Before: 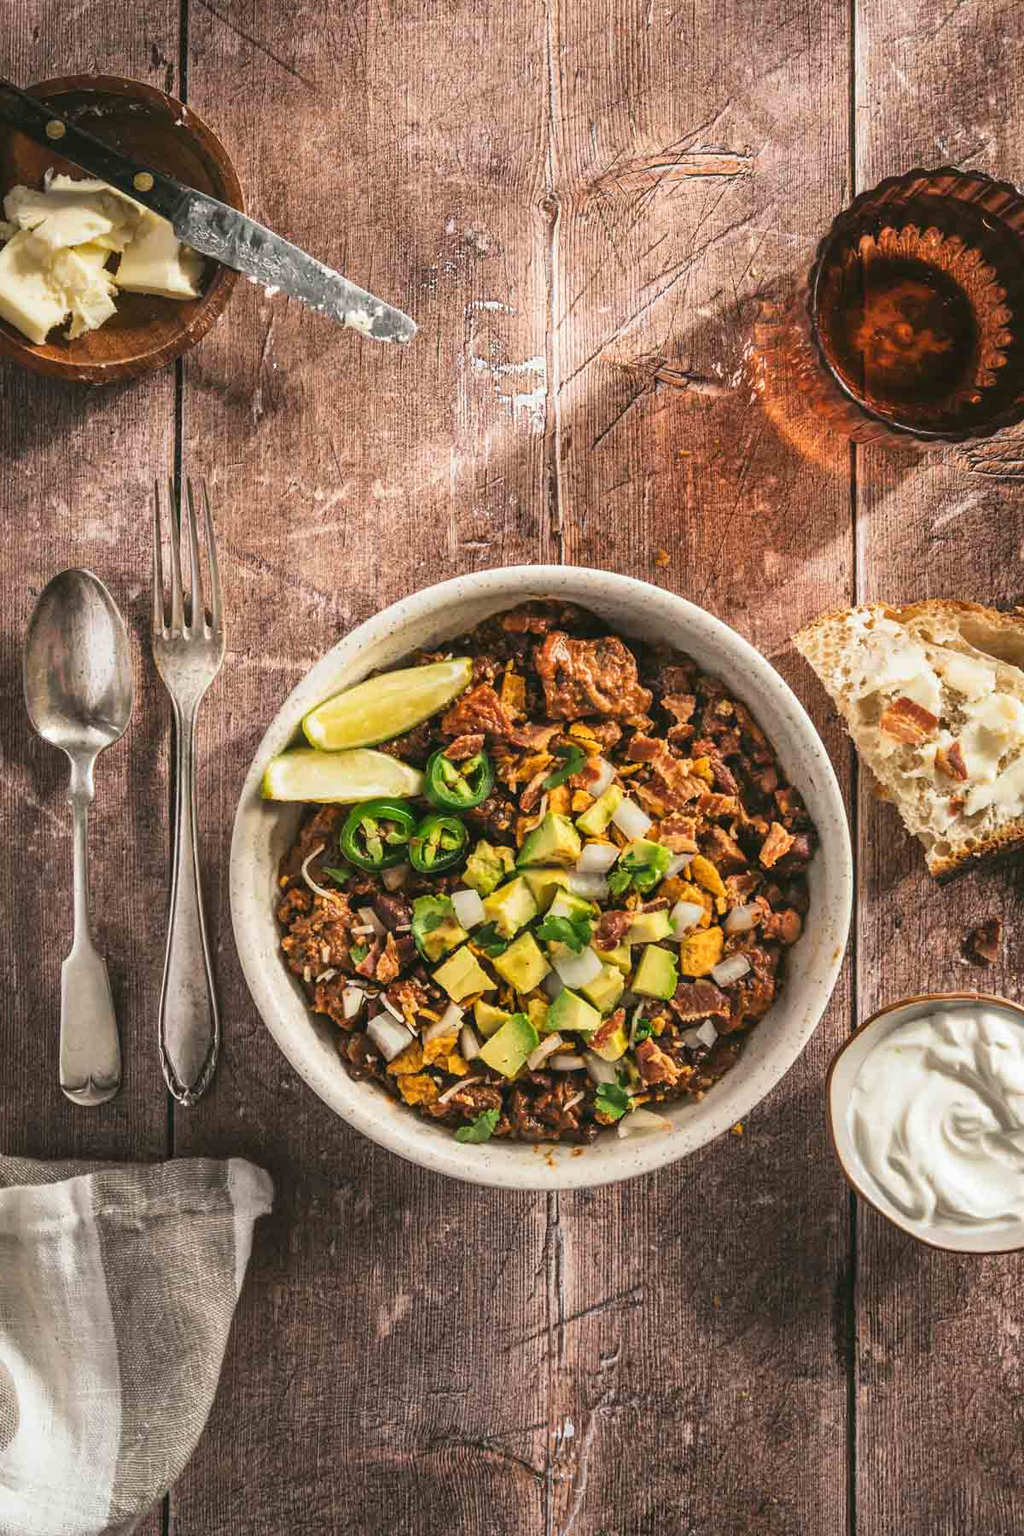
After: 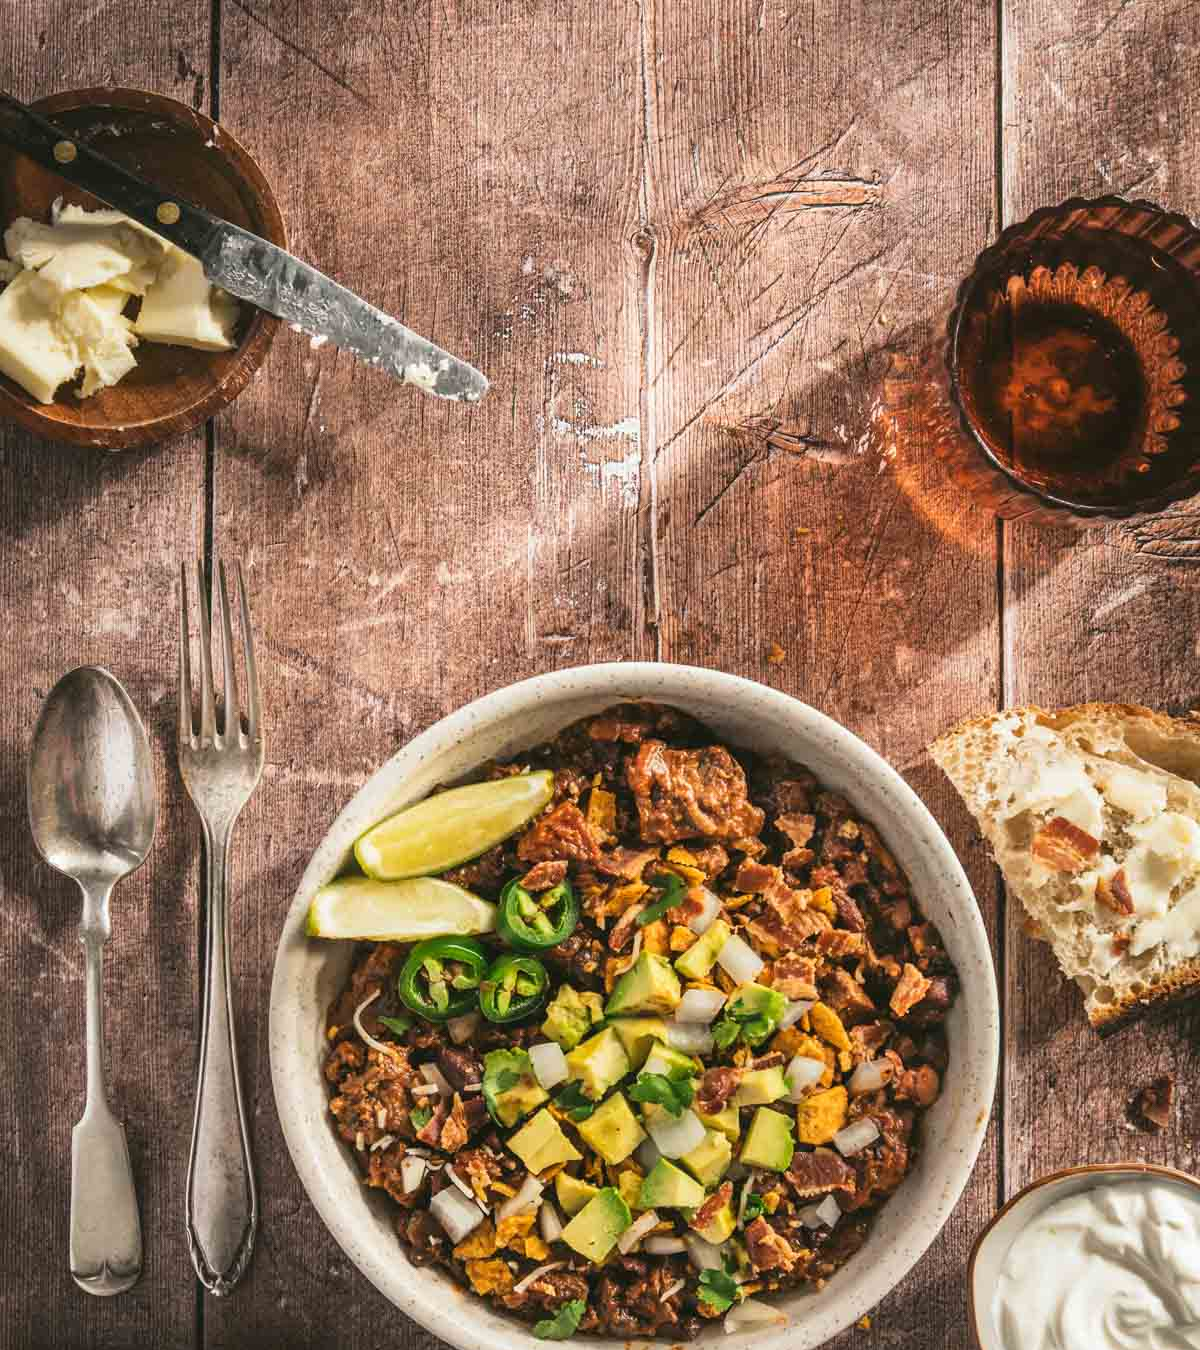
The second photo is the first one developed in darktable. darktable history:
crop: bottom 24.971%
